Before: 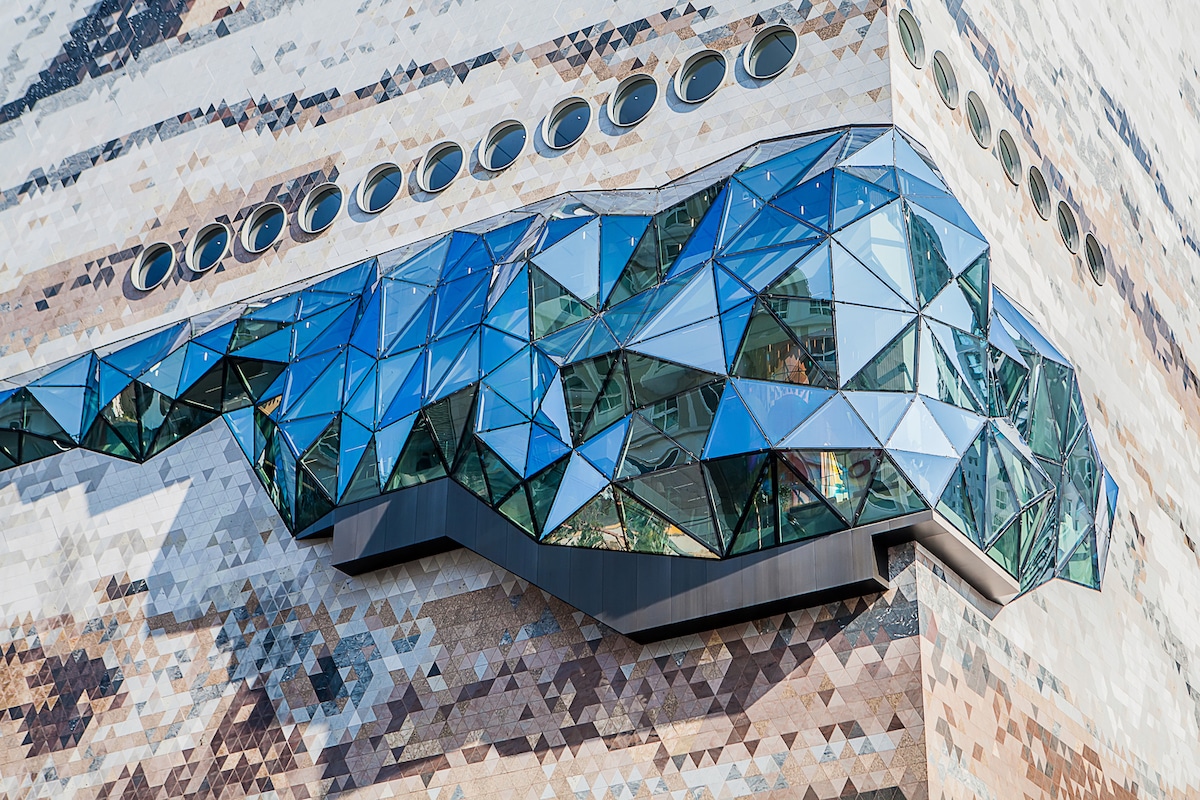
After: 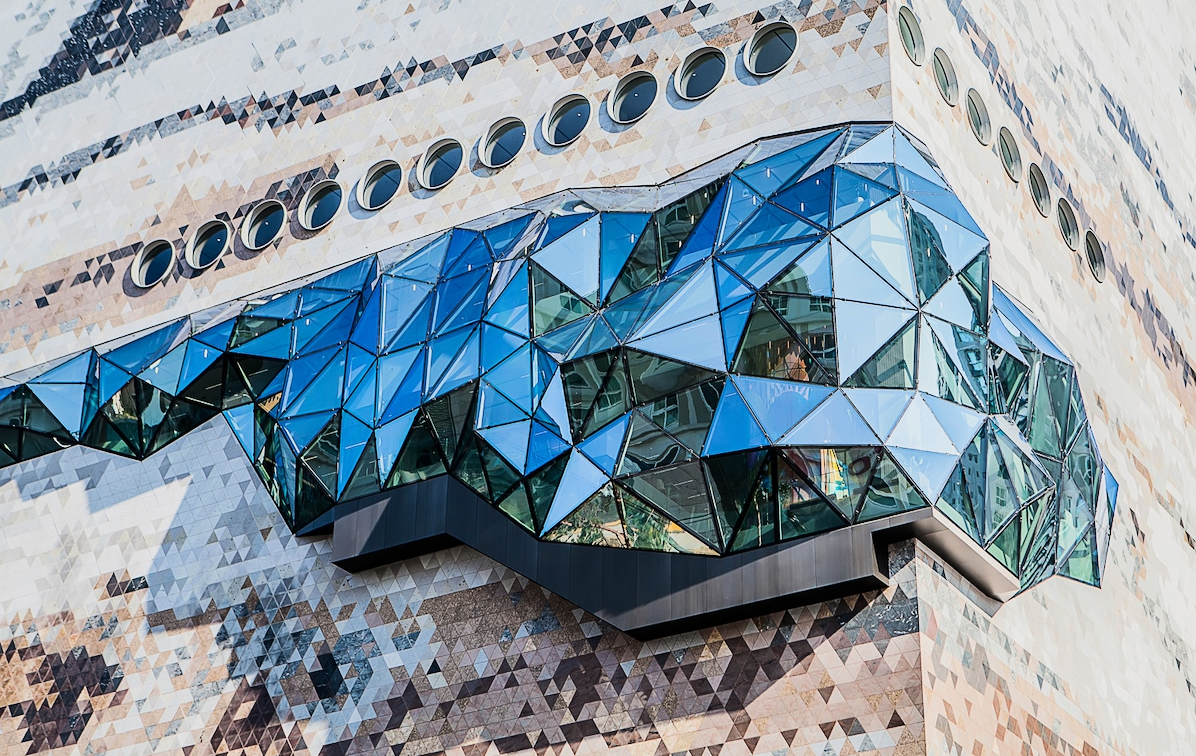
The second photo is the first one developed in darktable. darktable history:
crop: top 0.384%, right 0.257%, bottom 4.997%
base curve: curves: ch0 [(0, 0) (0.032, 0.025) (0.121, 0.166) (0.206, 0.329) (0.605, 0.79) (1, 1)]
exposure: exposure -0.454 EV, compensate highlight preservation false
